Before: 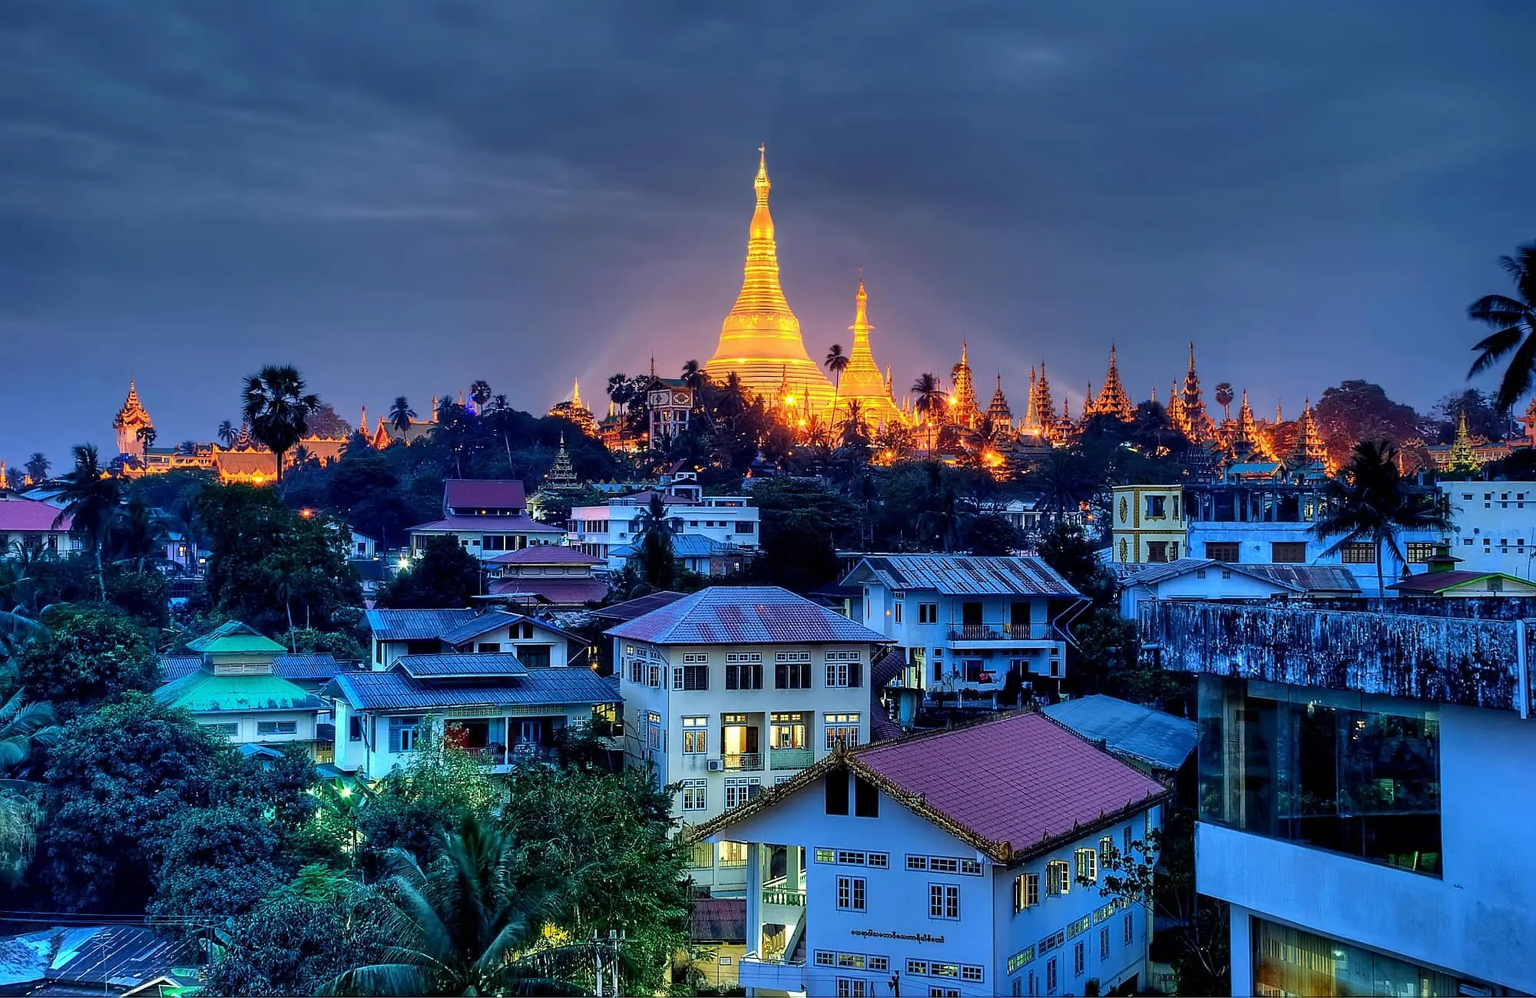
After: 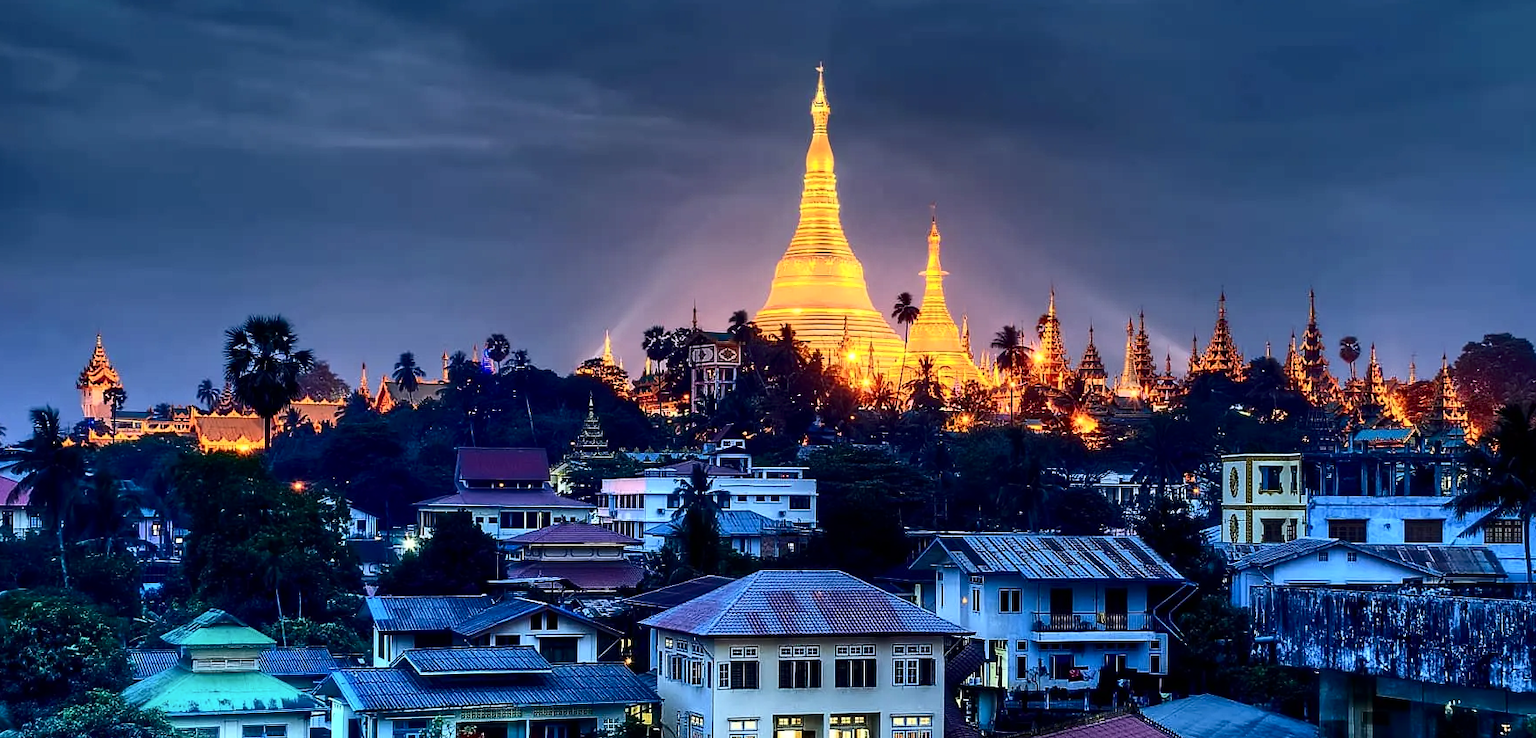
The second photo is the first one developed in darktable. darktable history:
crop: left 3.015%, top 8.969%, right 9.647%, bottom 26.457%
contrast brightness saturation: contrast 0.28
